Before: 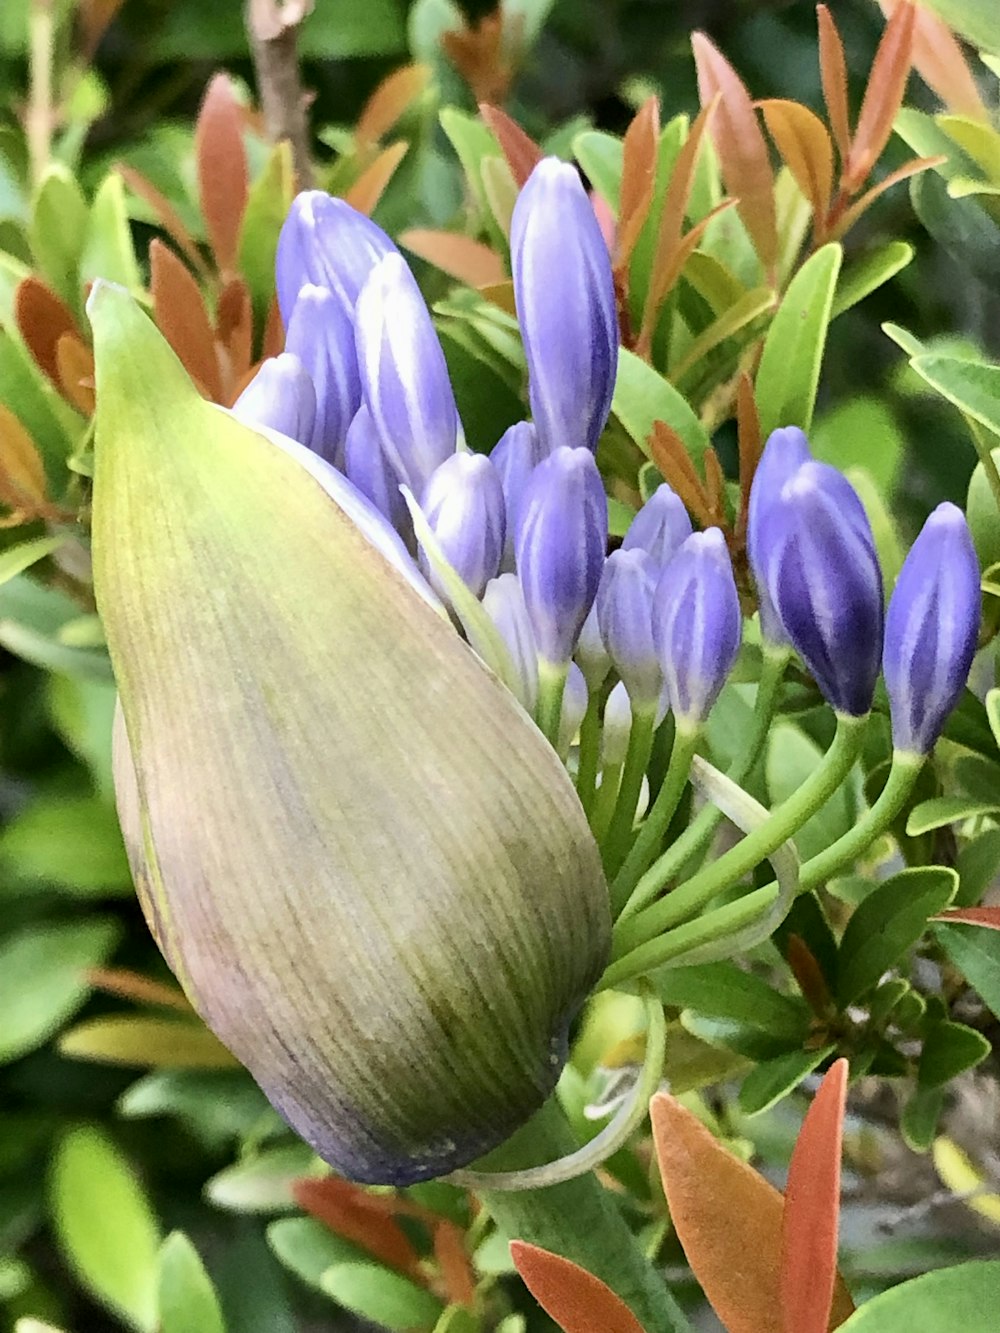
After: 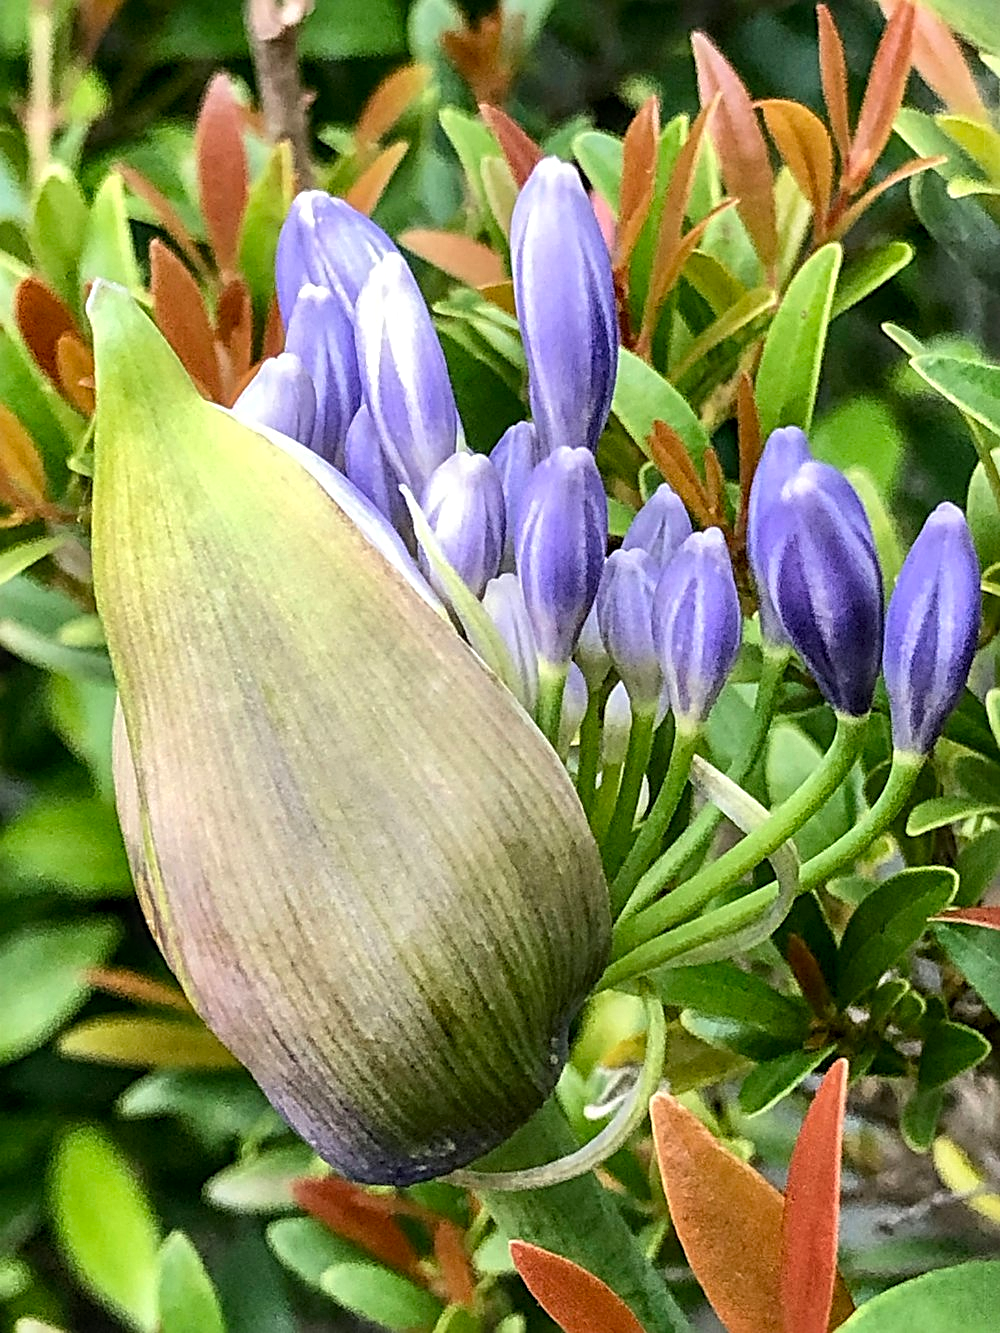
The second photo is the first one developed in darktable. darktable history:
tone equalizer: on, module defaults
sharpen: radius 2.817, amount 0.715
local contrast: detail 130%
